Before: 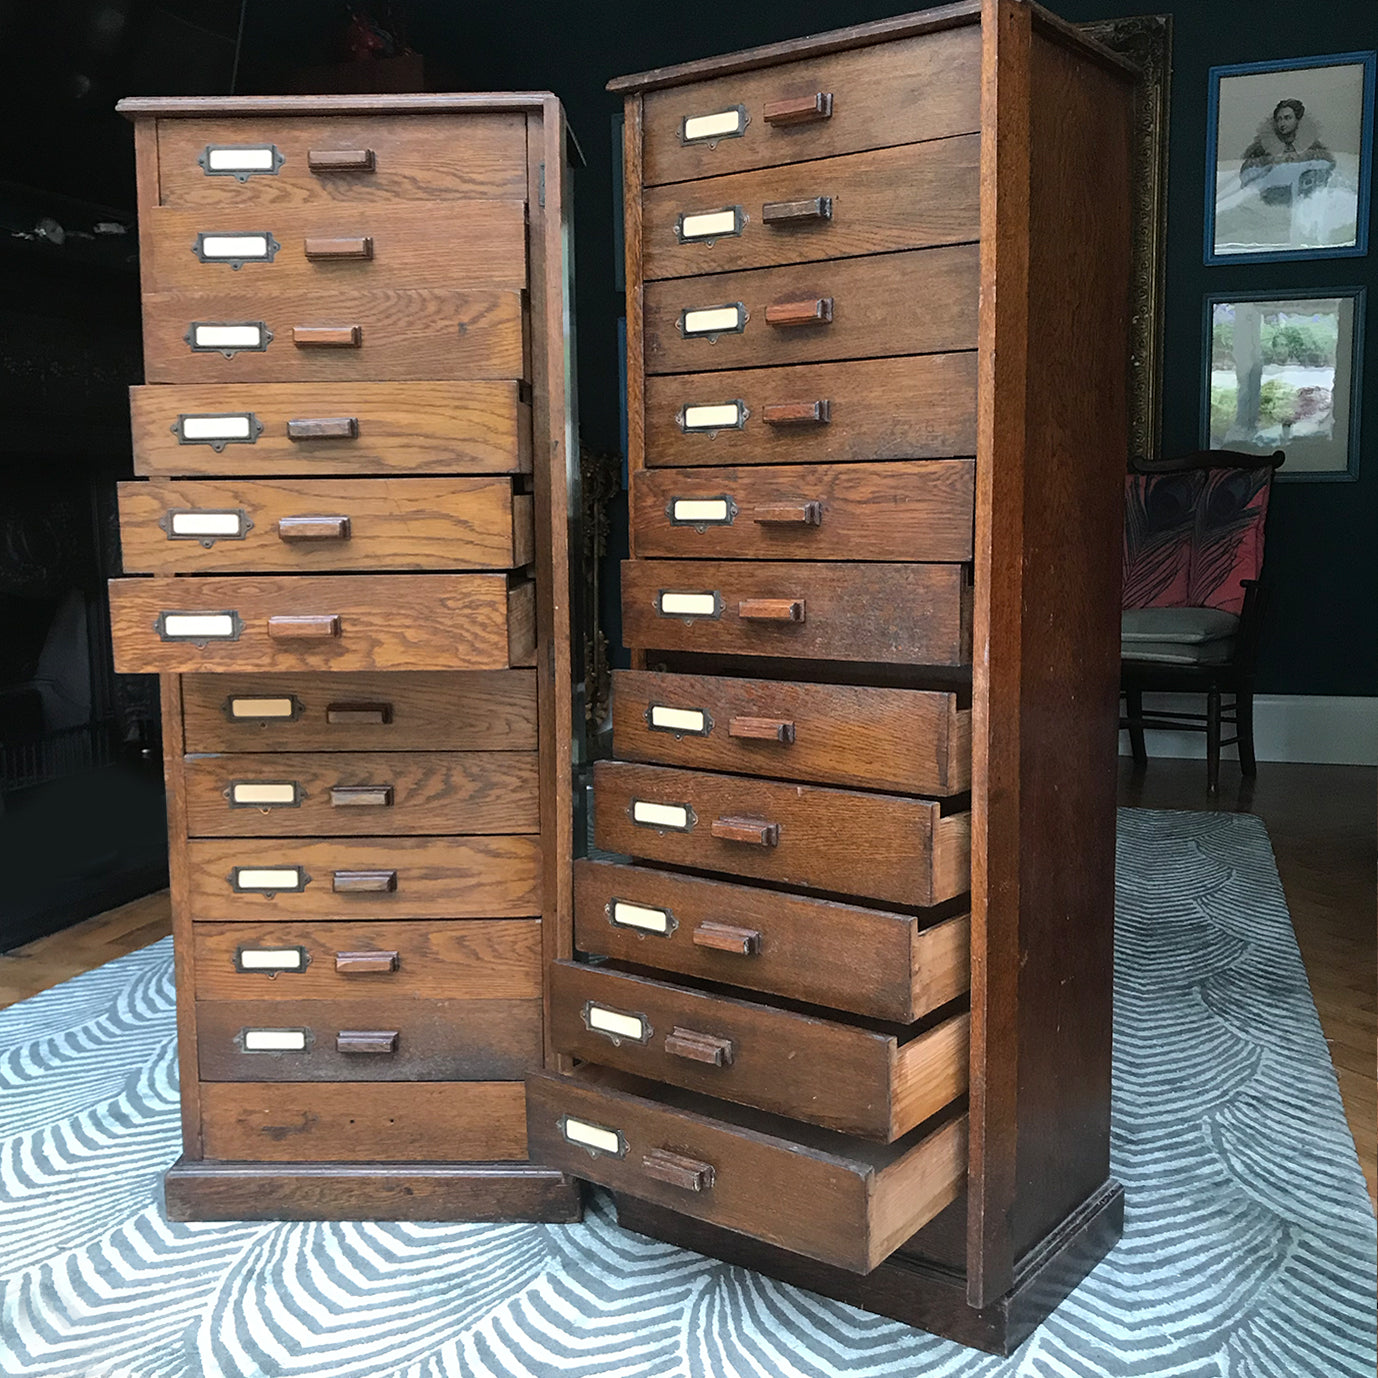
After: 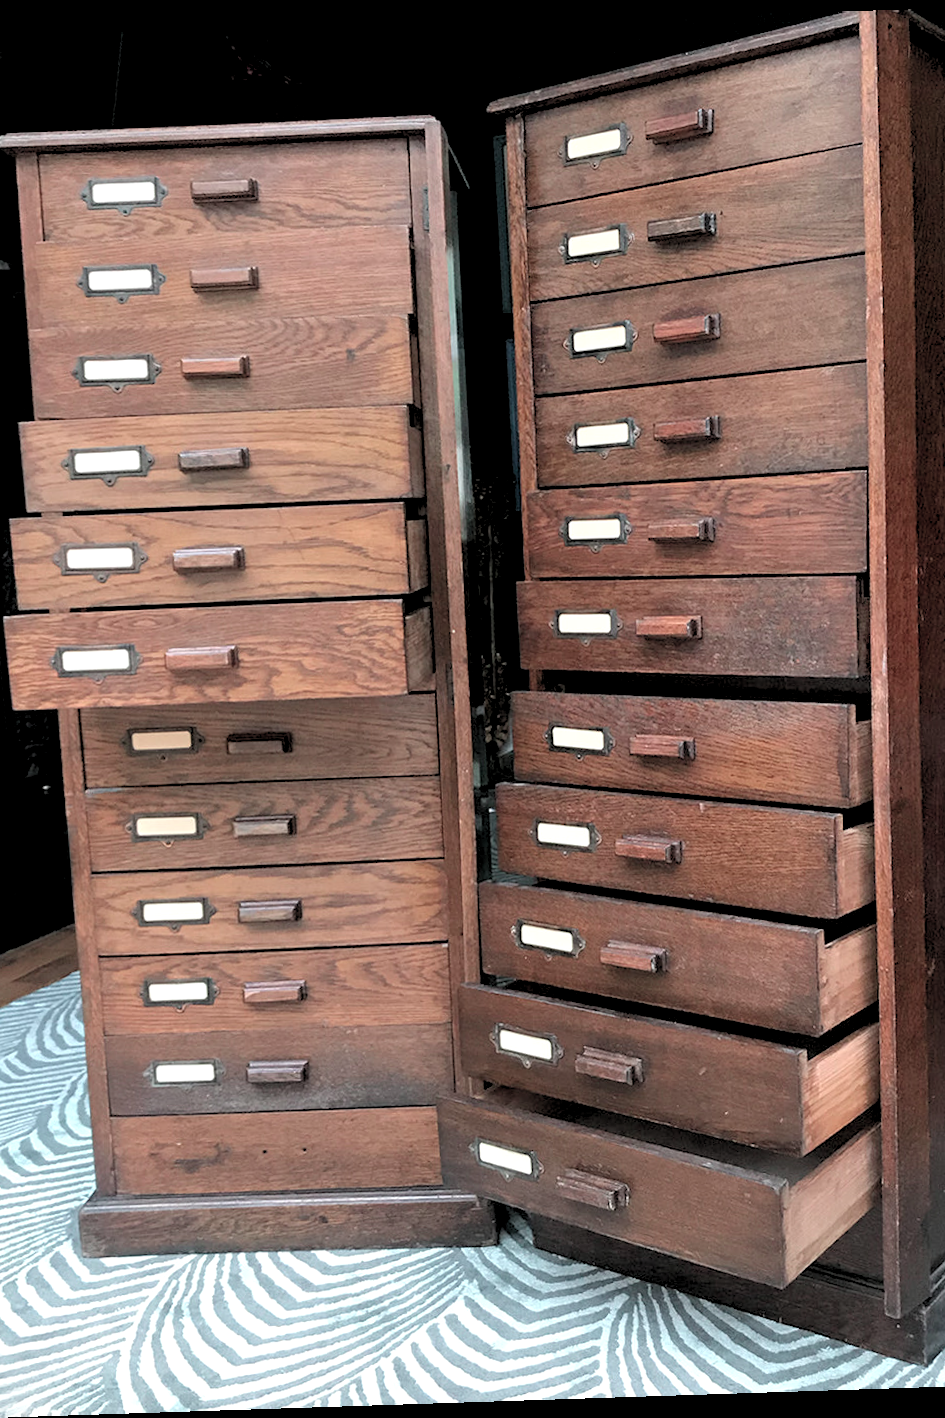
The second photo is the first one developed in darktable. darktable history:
rgb levels: levels [[0.013, 0.434, 0.89], [0, 0.5, 1], [0, 0.5, 1]]
rotate and perspective: rotation -1.77°, lens shift (horizontal) 0.004, automatic cropping off
crop and rotate: left 8.786%, right 24.548%
color contrast: blue-yellow contrast 0.62
